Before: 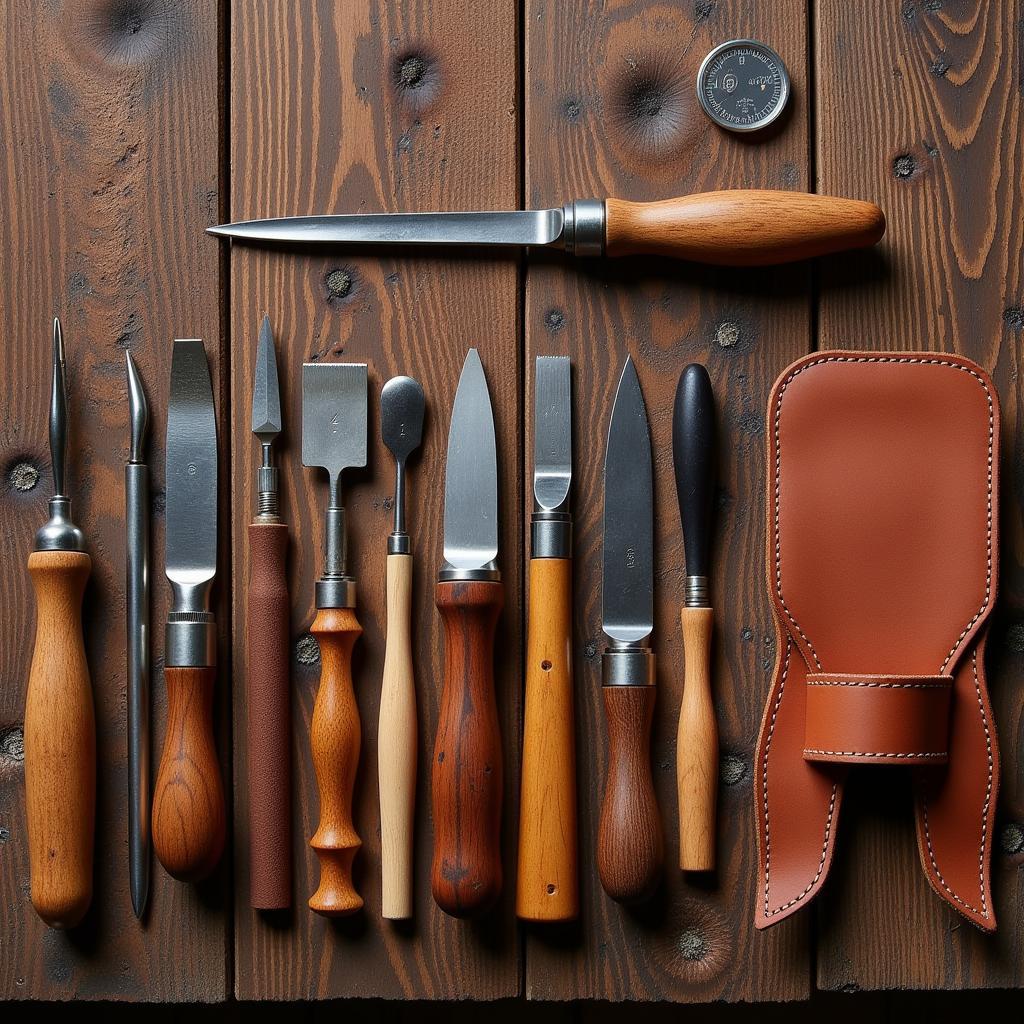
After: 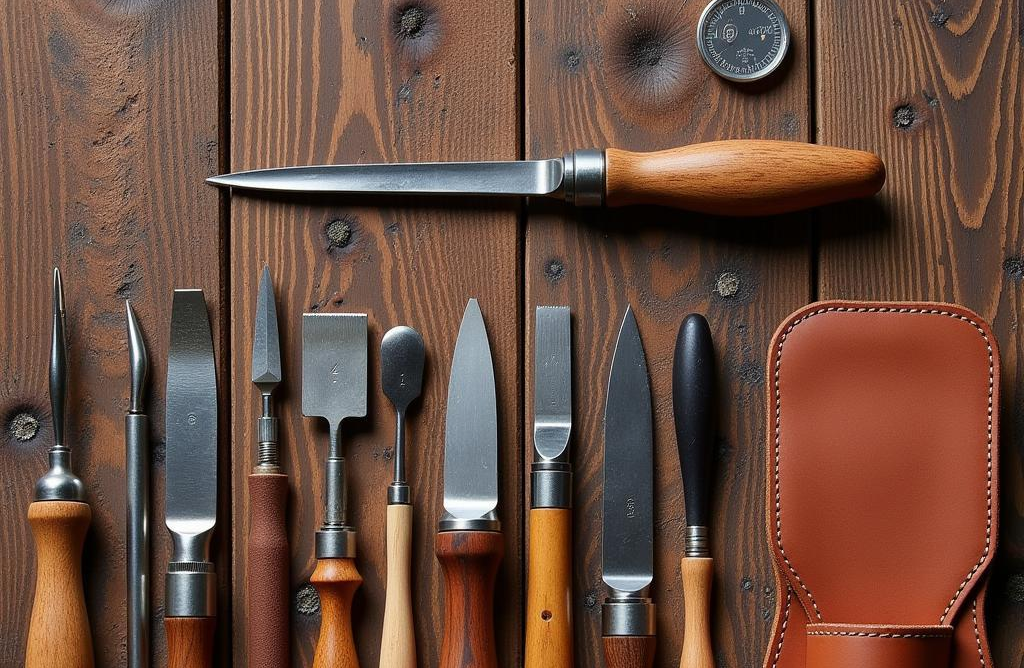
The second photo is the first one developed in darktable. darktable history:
crop and rotate: top 4.905%, bottom 29.811%
tone equalizer: luminance estimator HSV value / RGB max
